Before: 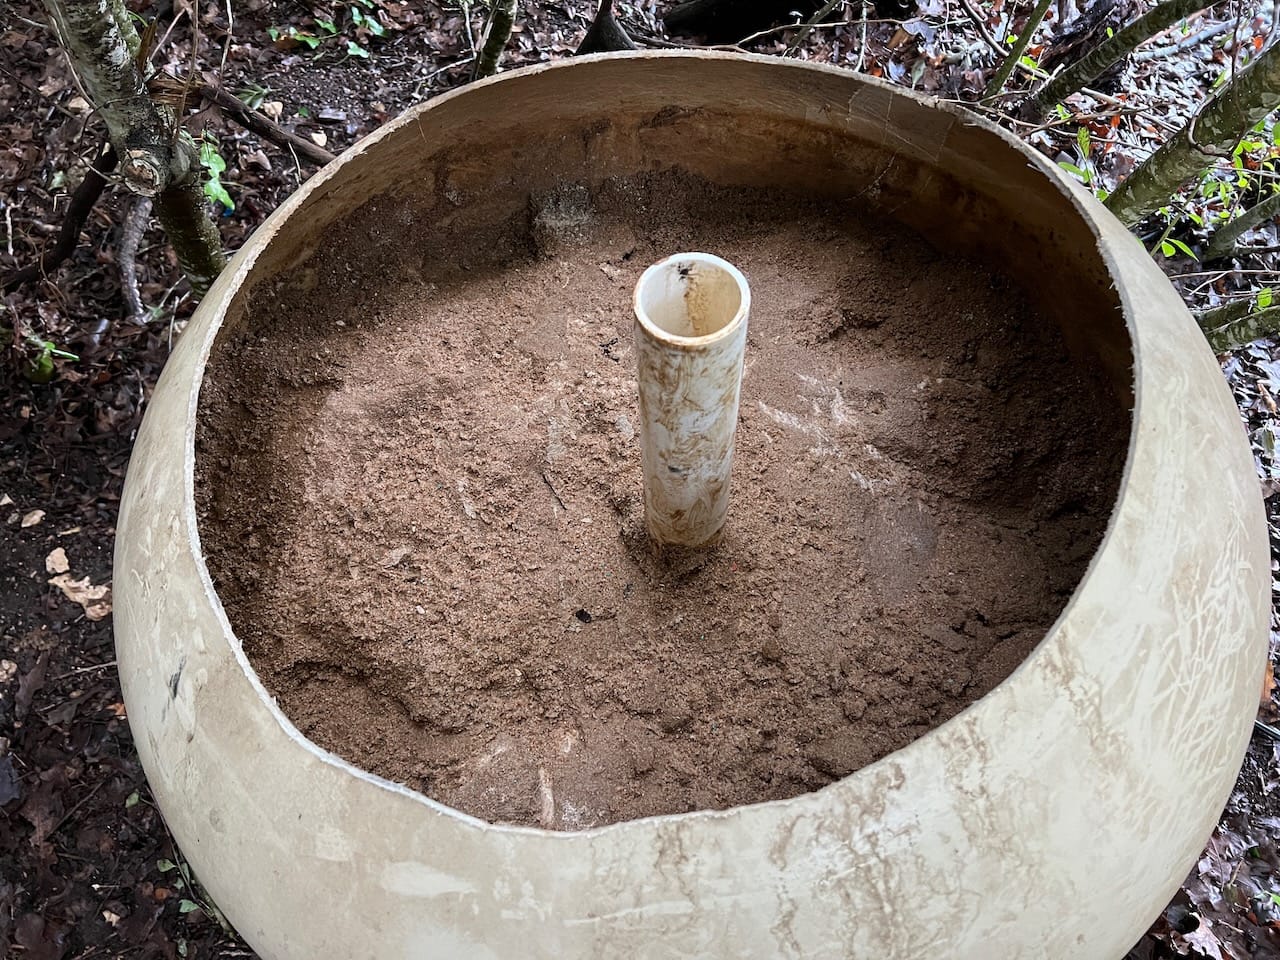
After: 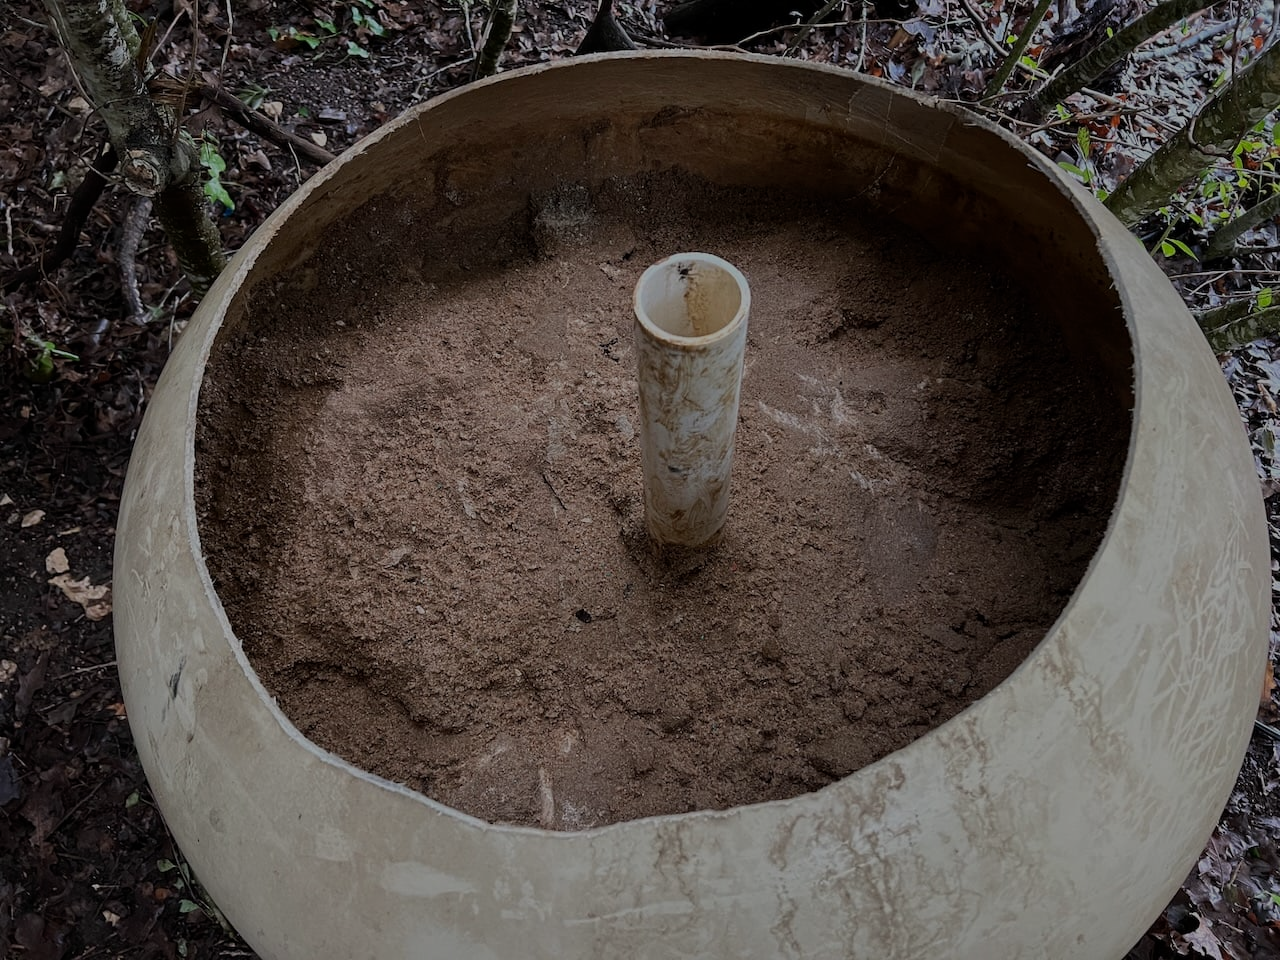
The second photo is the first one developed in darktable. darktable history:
exposure: exposure -1.412 EV, compensate exposure bias true, compensate highlight preservation false
